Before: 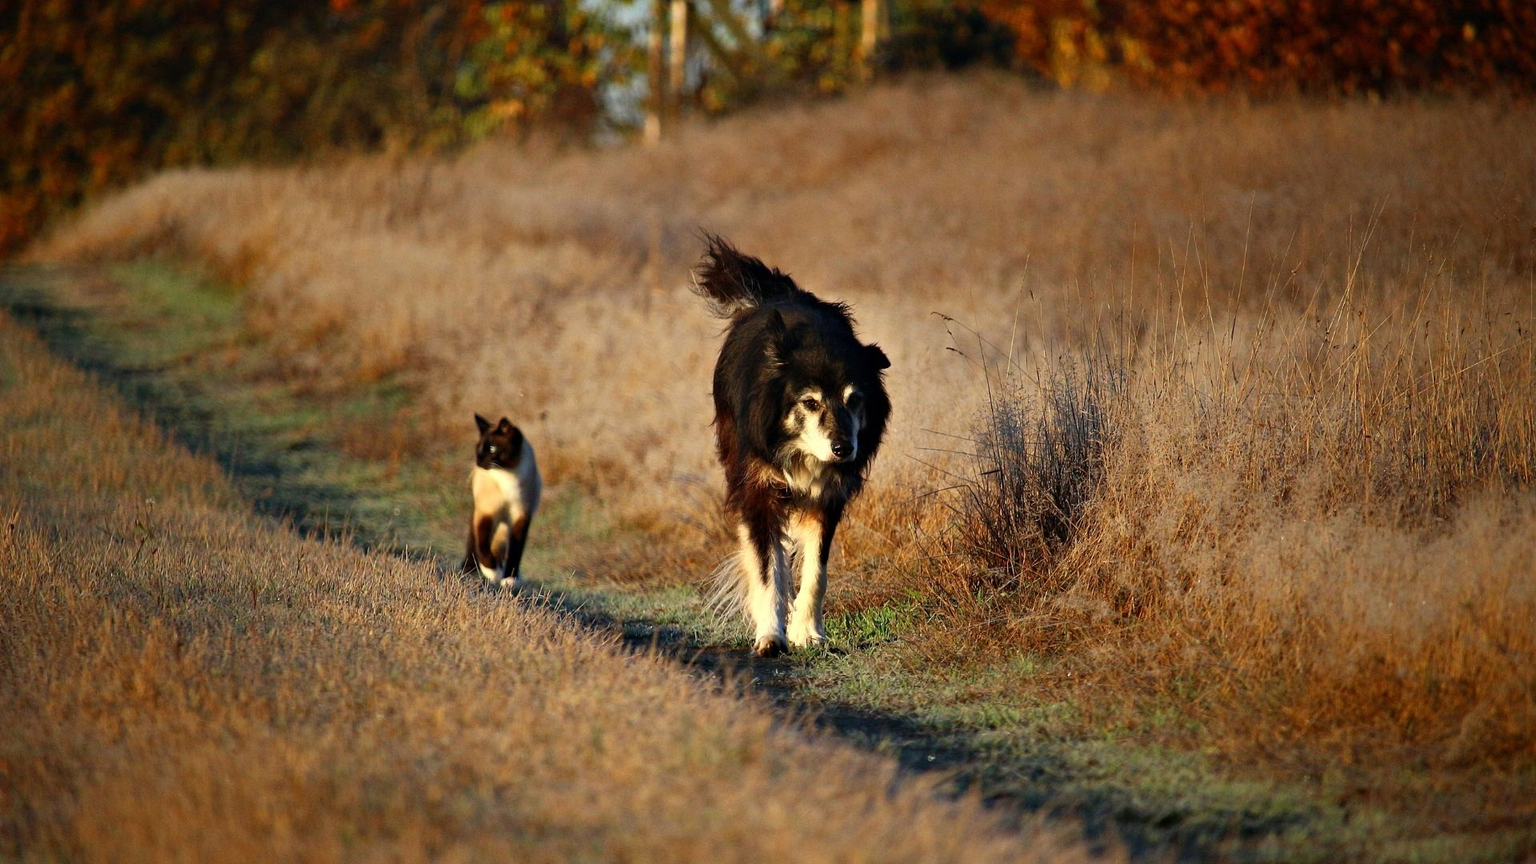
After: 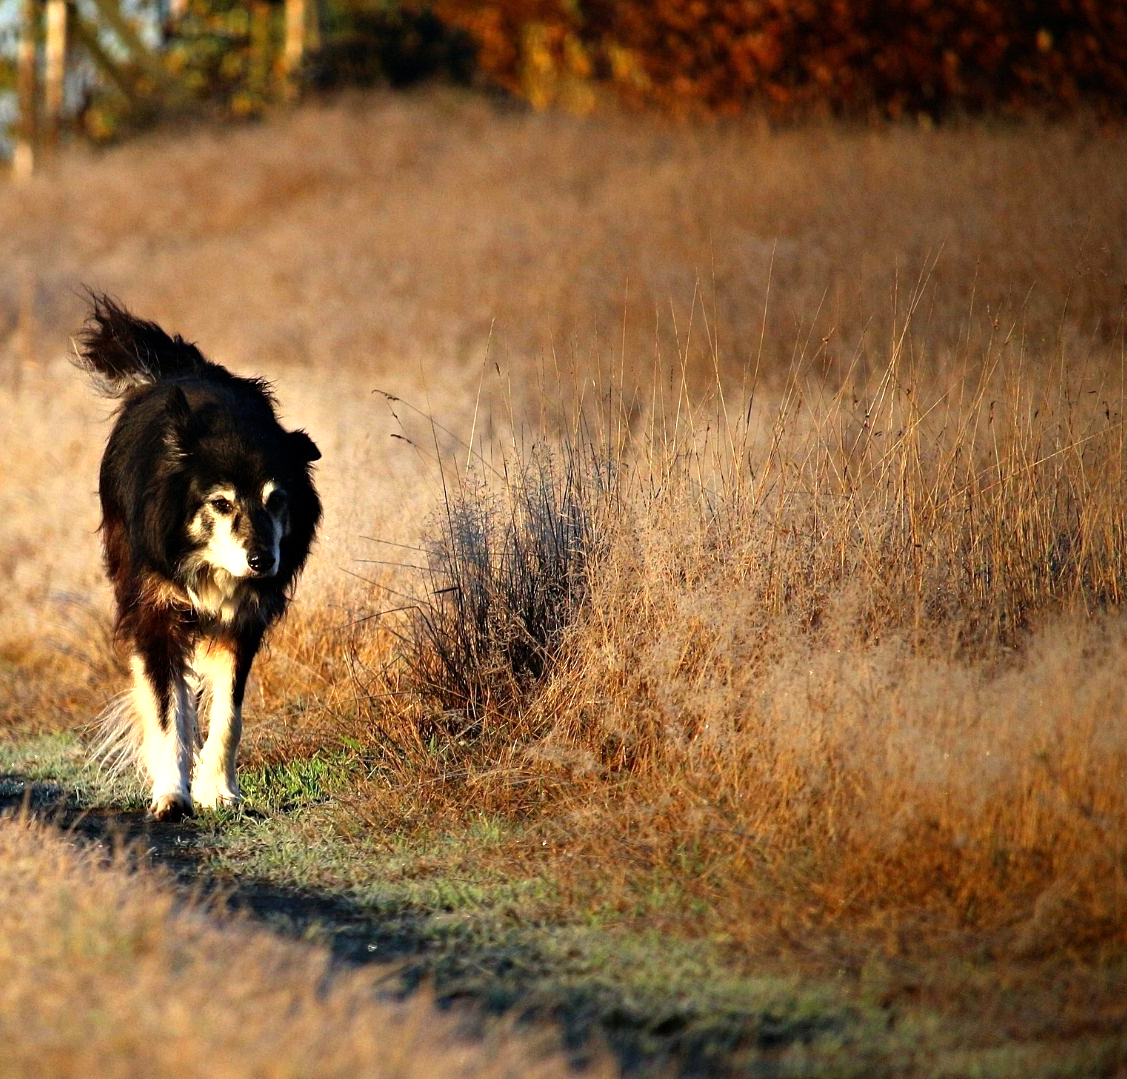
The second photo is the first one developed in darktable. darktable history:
tone equalizer: -8 EV -0.768 EV, -7 EV -0.678 EV, -6 EV -0.595 EV, -5 EV -0.366 EV, -3 EV 0.374 EV, -2 EV 0.6 EV, -1 EV 0.692 EV, +0 EV 0.758 EV
crop: left 41.275%
